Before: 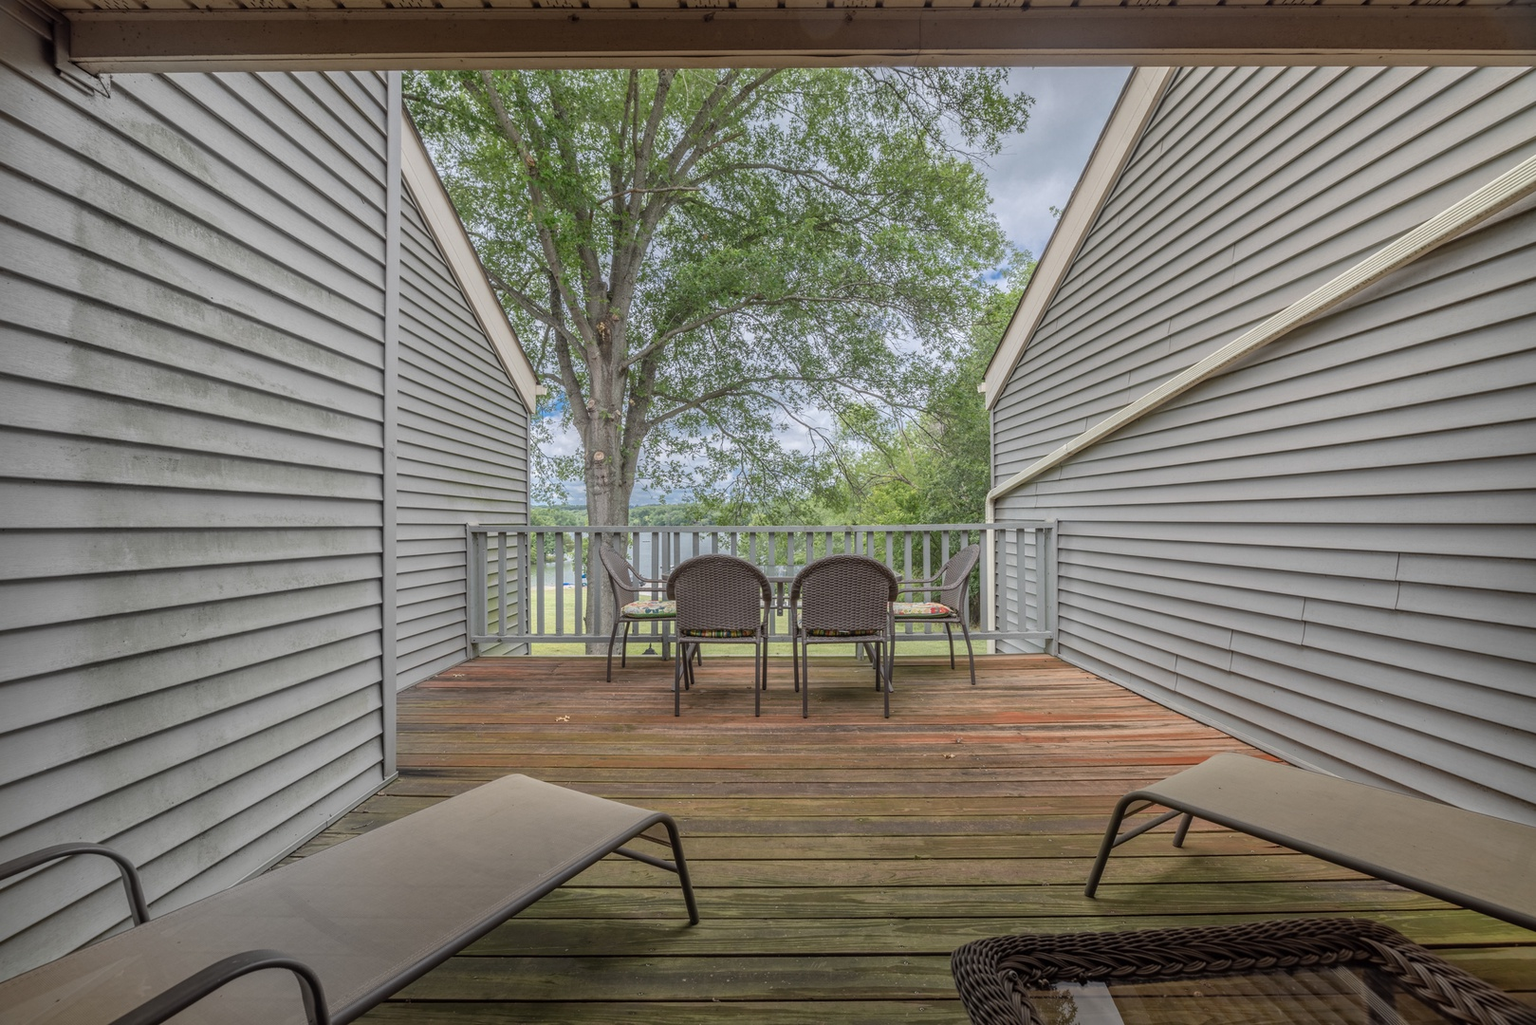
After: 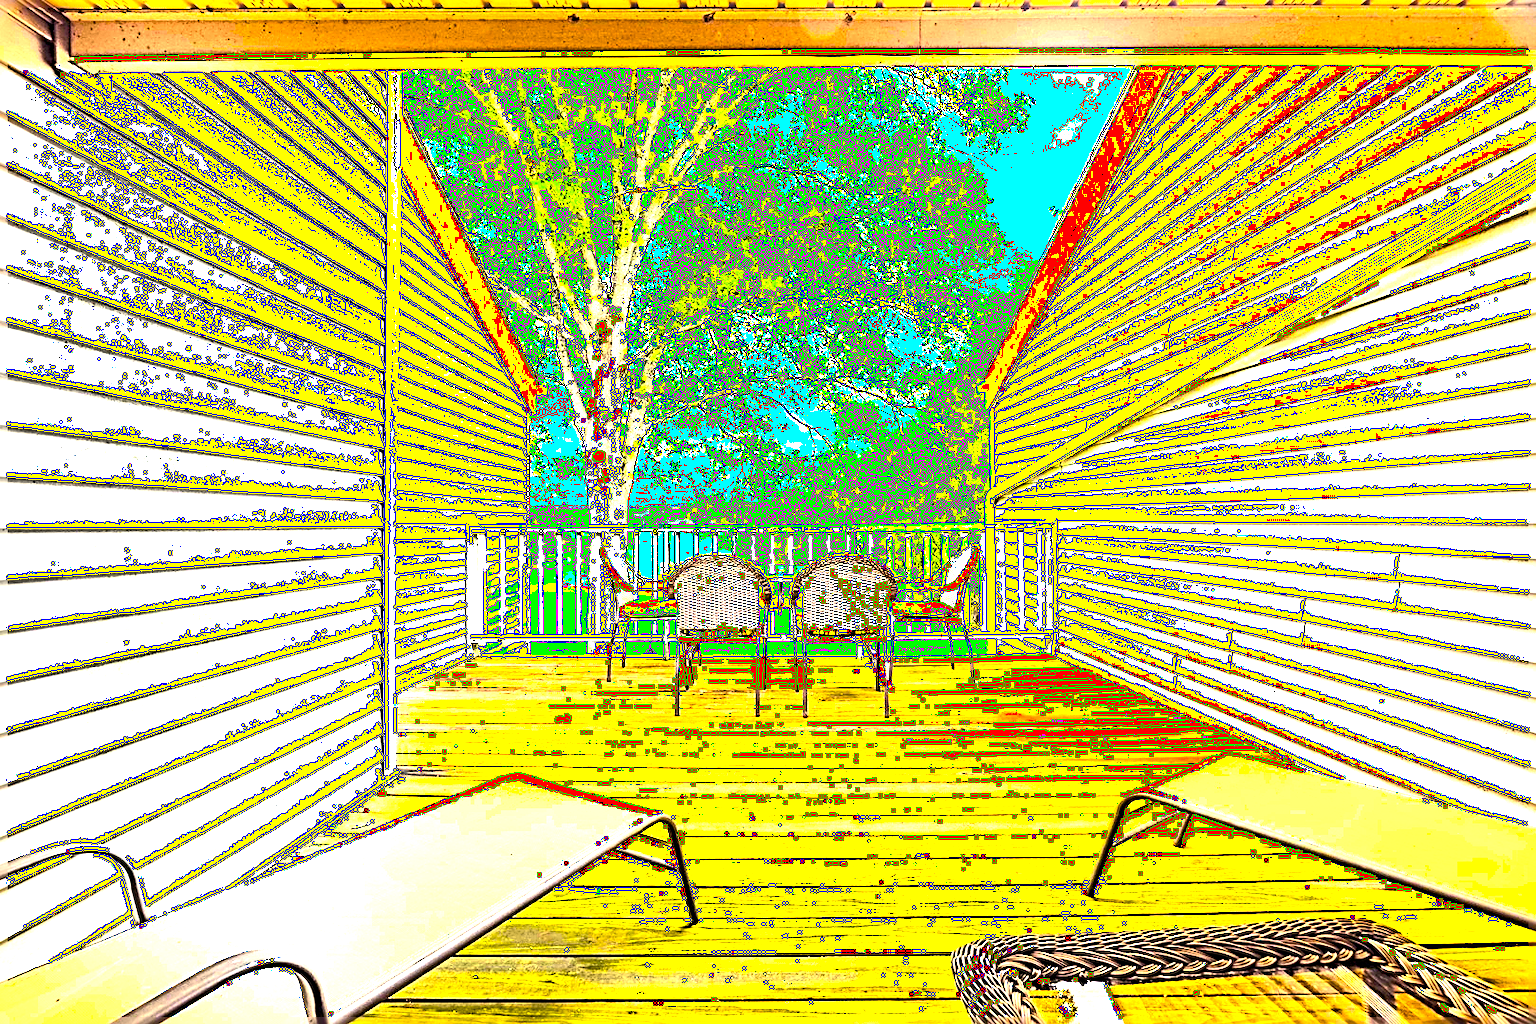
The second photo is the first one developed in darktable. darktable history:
color balance rgb: highlights gain › chroma 3.045%, highlights gain › hue 77.41°, linear chroma grading › global chroma 41.974%, perceptual saturation grading › global saturation 9.726%, perceptual brilliance grading › global brilliance 34.878%, perceptual brilliance grading › highlights 50.448%, perceptual brilliance grading › mid-tones 59.021%, perceptual brilliance grading › shadows 34.251%, global vibrance 35.777%, contrast 9.84%
contrast brightness saturation: contrast 0.2, brightness 0.163, saturation 0.225
sharpen: radius 3.173, amount 1.747
exposure: black level correction 0, exposure 1.673 EV, compensate highlight preservation false
